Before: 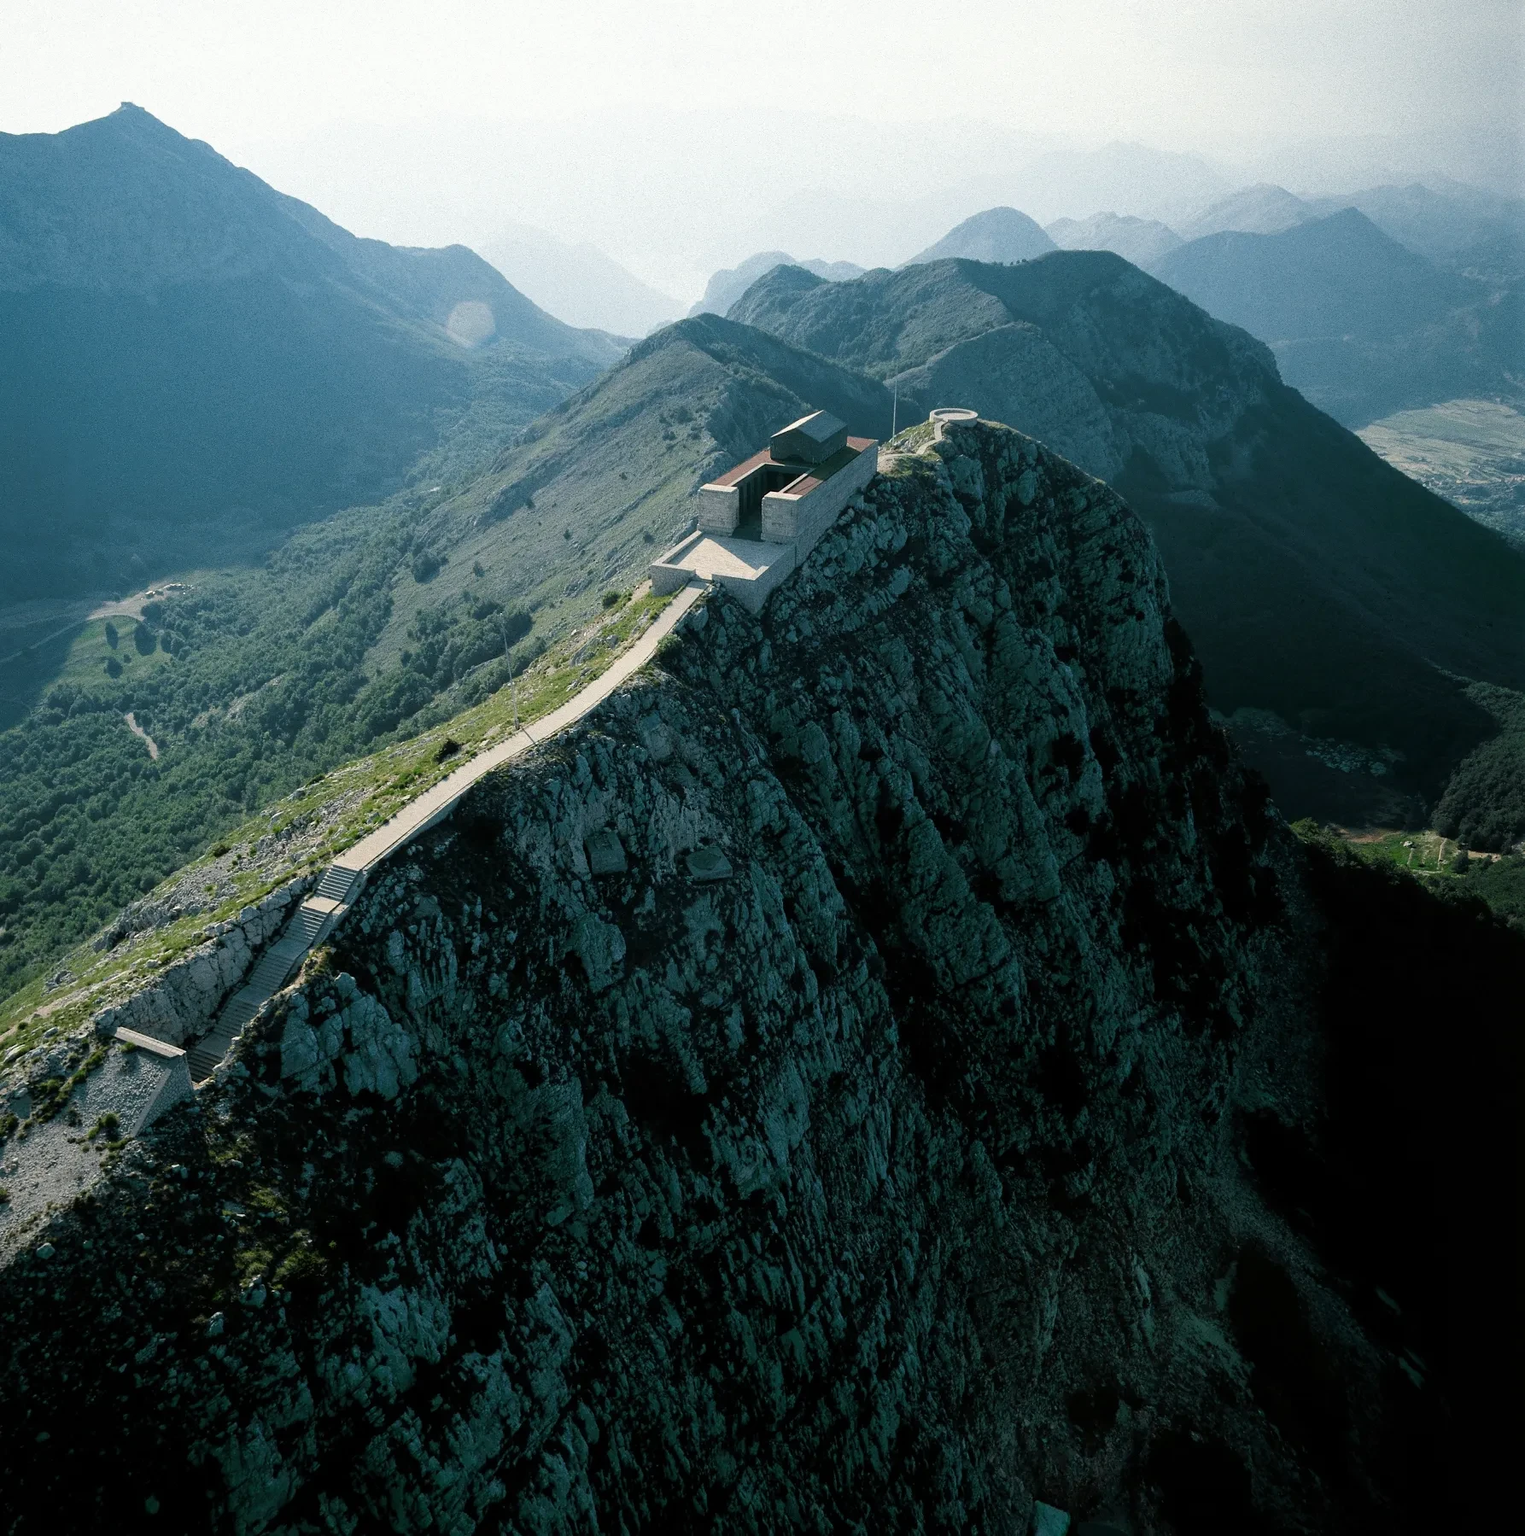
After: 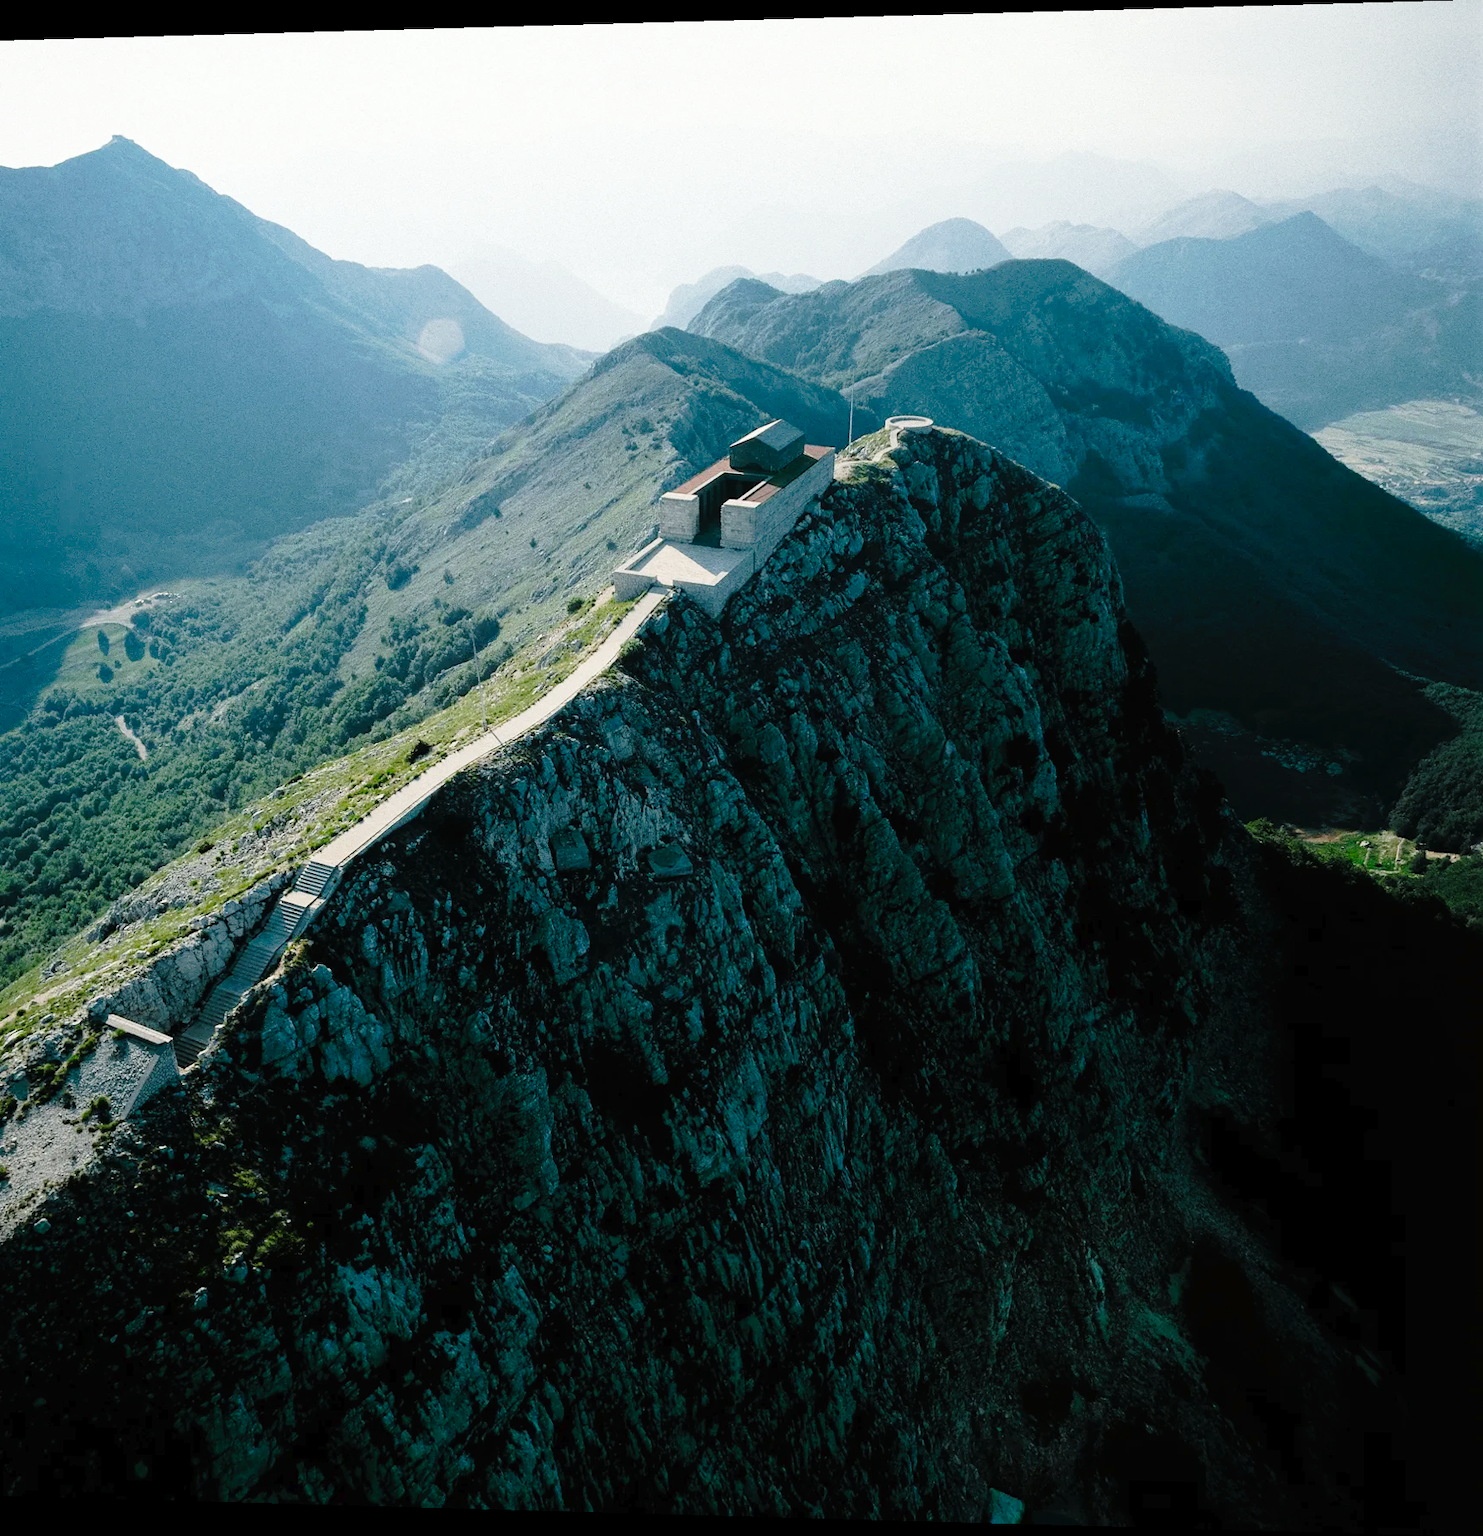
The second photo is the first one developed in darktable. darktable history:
rotate and perspective: lens shift (horizontal) -0.055, automatic cropping off
tone curve: curves: ch0 [(0, 0) (0.003, 0.012) (0.011, 0.015) (0.025, 0.023) (0.044, 0.036) (0.069, 0.047) (0.1, 0.062) (0.136, 0.1) (0.177, 0.15) (0.224, 0.219) (0.277, 0.3) (0.335, 0.401) (0.399, 0.49) (0.468, 0.569) (0.543, 0.641) (0.623, 0.73) (0.709, 0.806) (0.801, 0.88) (0.898, 0.939) (1, 1)], preserve colors none
